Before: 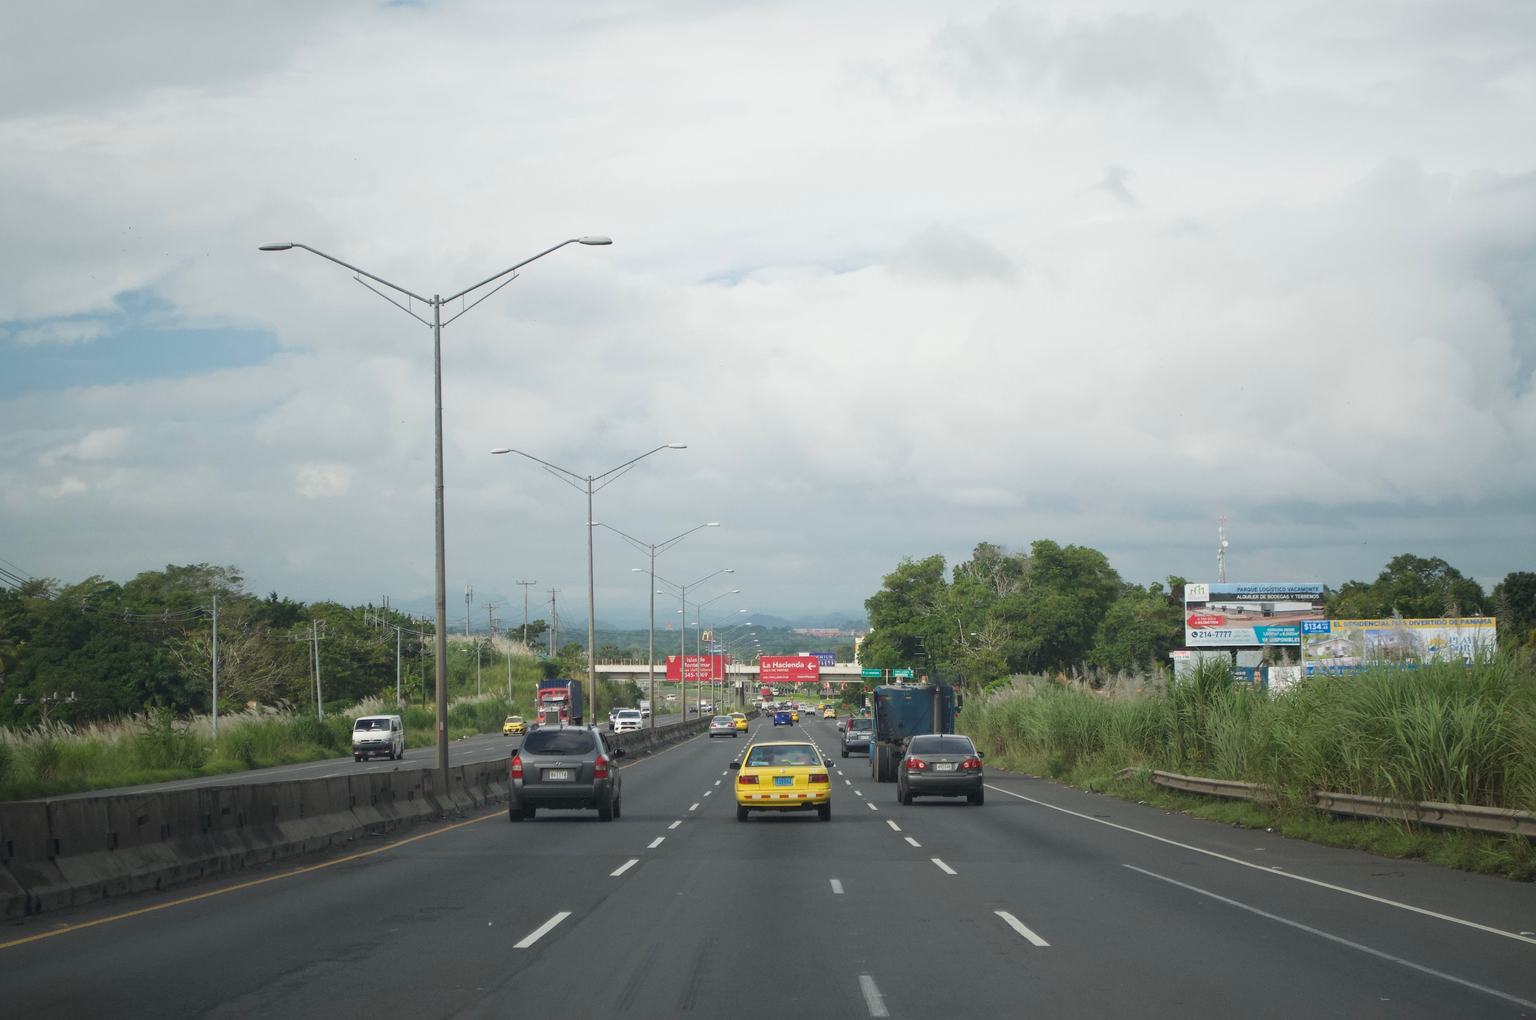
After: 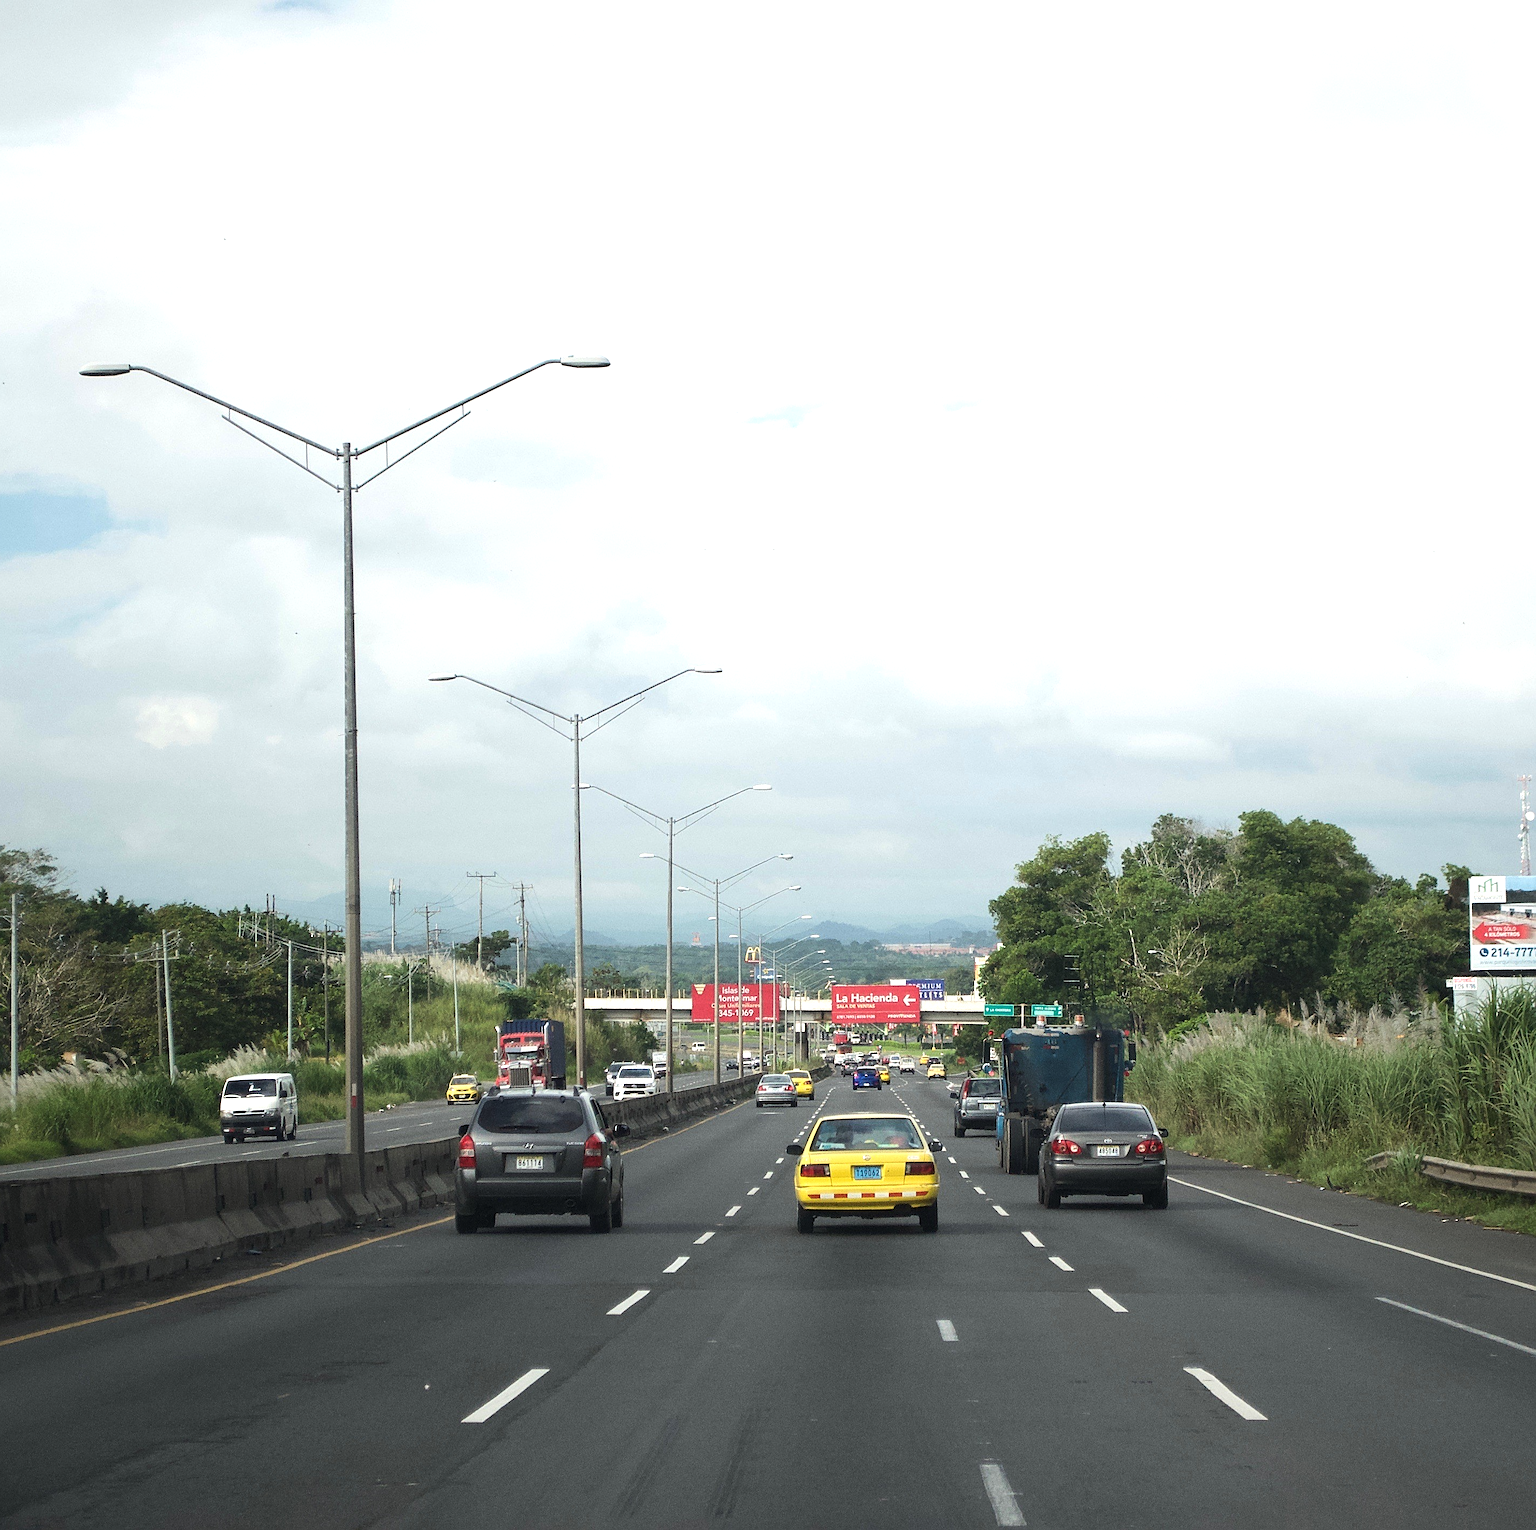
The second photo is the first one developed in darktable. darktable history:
sharpen: on, module defaults
tone equalizer: -8 EV -0.75 EV, -7 EV -0.7 EV, -6 EV -0.6 EV, -5 EV -0.4 EV, -3 EV 0.4 EV, -2 EV 0.6 EV, -1 EV 0.7 EV, +0 EV 0.75 EV, edges refinement/feathering 500, mask exposure compensation -1.57 EV, preserve details no
crop and rotate: left 13.409%, right 19.924%
